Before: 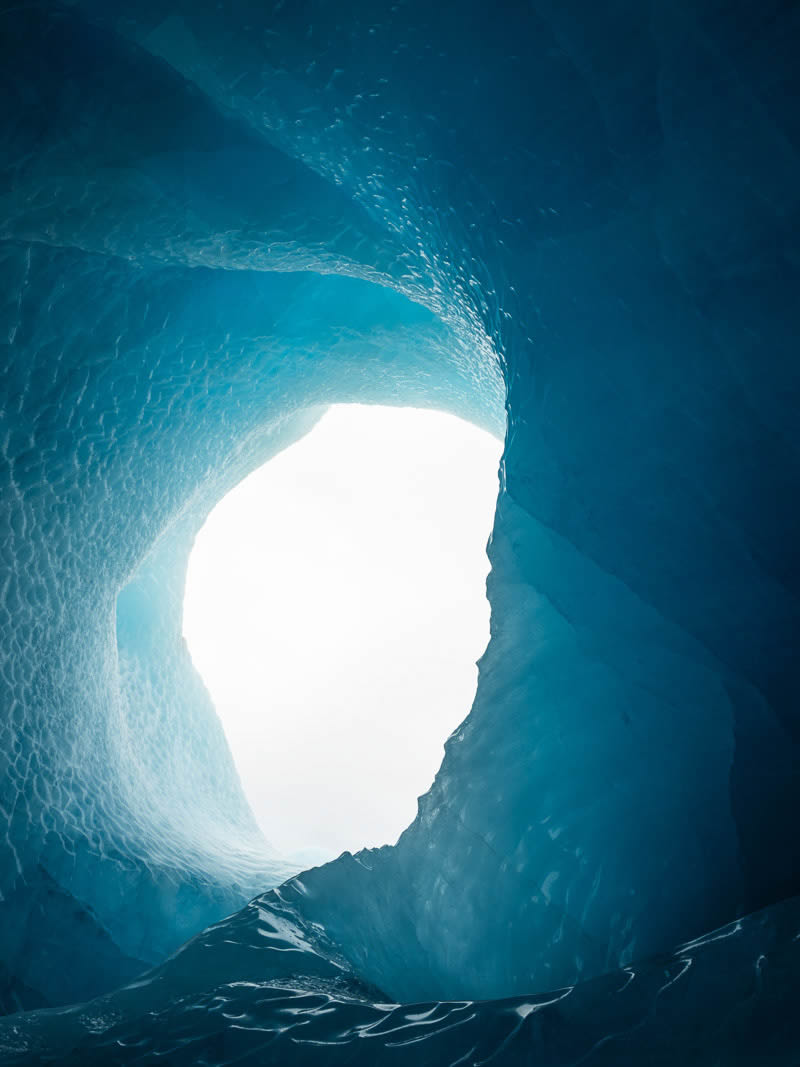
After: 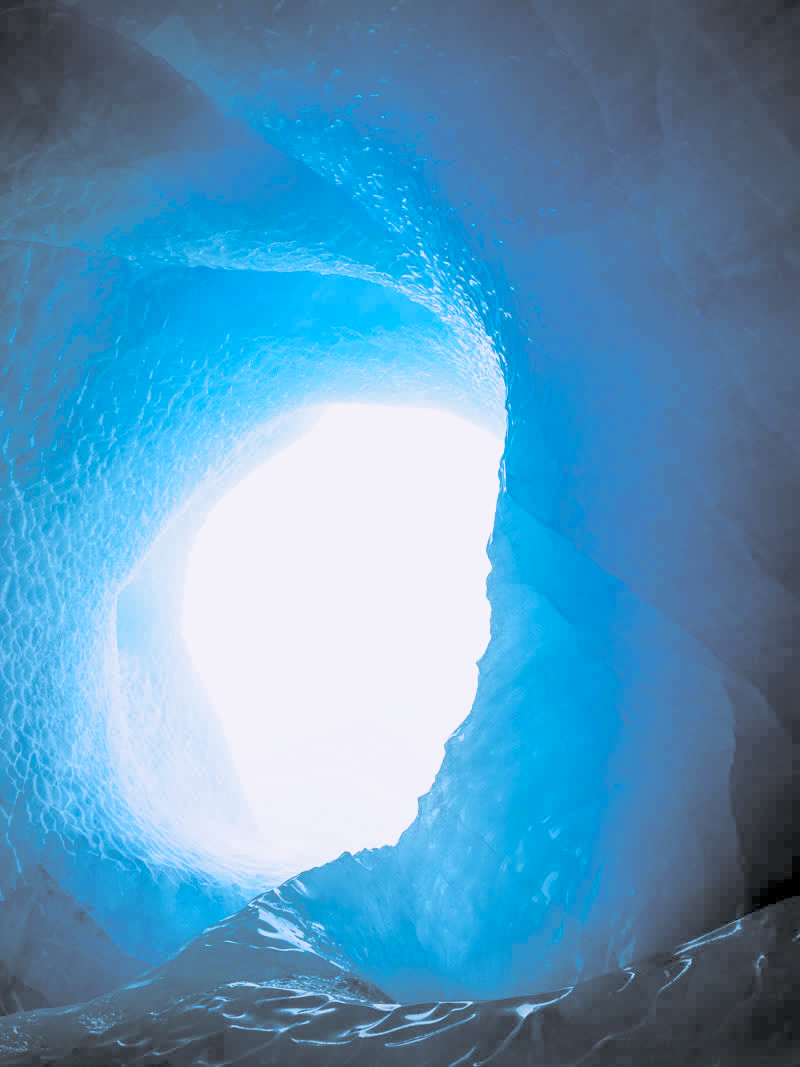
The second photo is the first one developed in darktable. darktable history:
vignetting: fall-off radius 81.94%
split-toning: shadows › hue 46.8°, shadows › saturation 0.17, highlights › hue 316.8°, highlights › saturation 0.27, balance -51.82
exposure: black level correction 0.005, exposure 2.084 EV, compensate highlight preservation false
white balance: red 0.931, blue 1.11
filmic rgb: black relative exposure -7.15 EV, white relative exposure 5.36 EV, hardness 3.02, color science v6 (2022)
